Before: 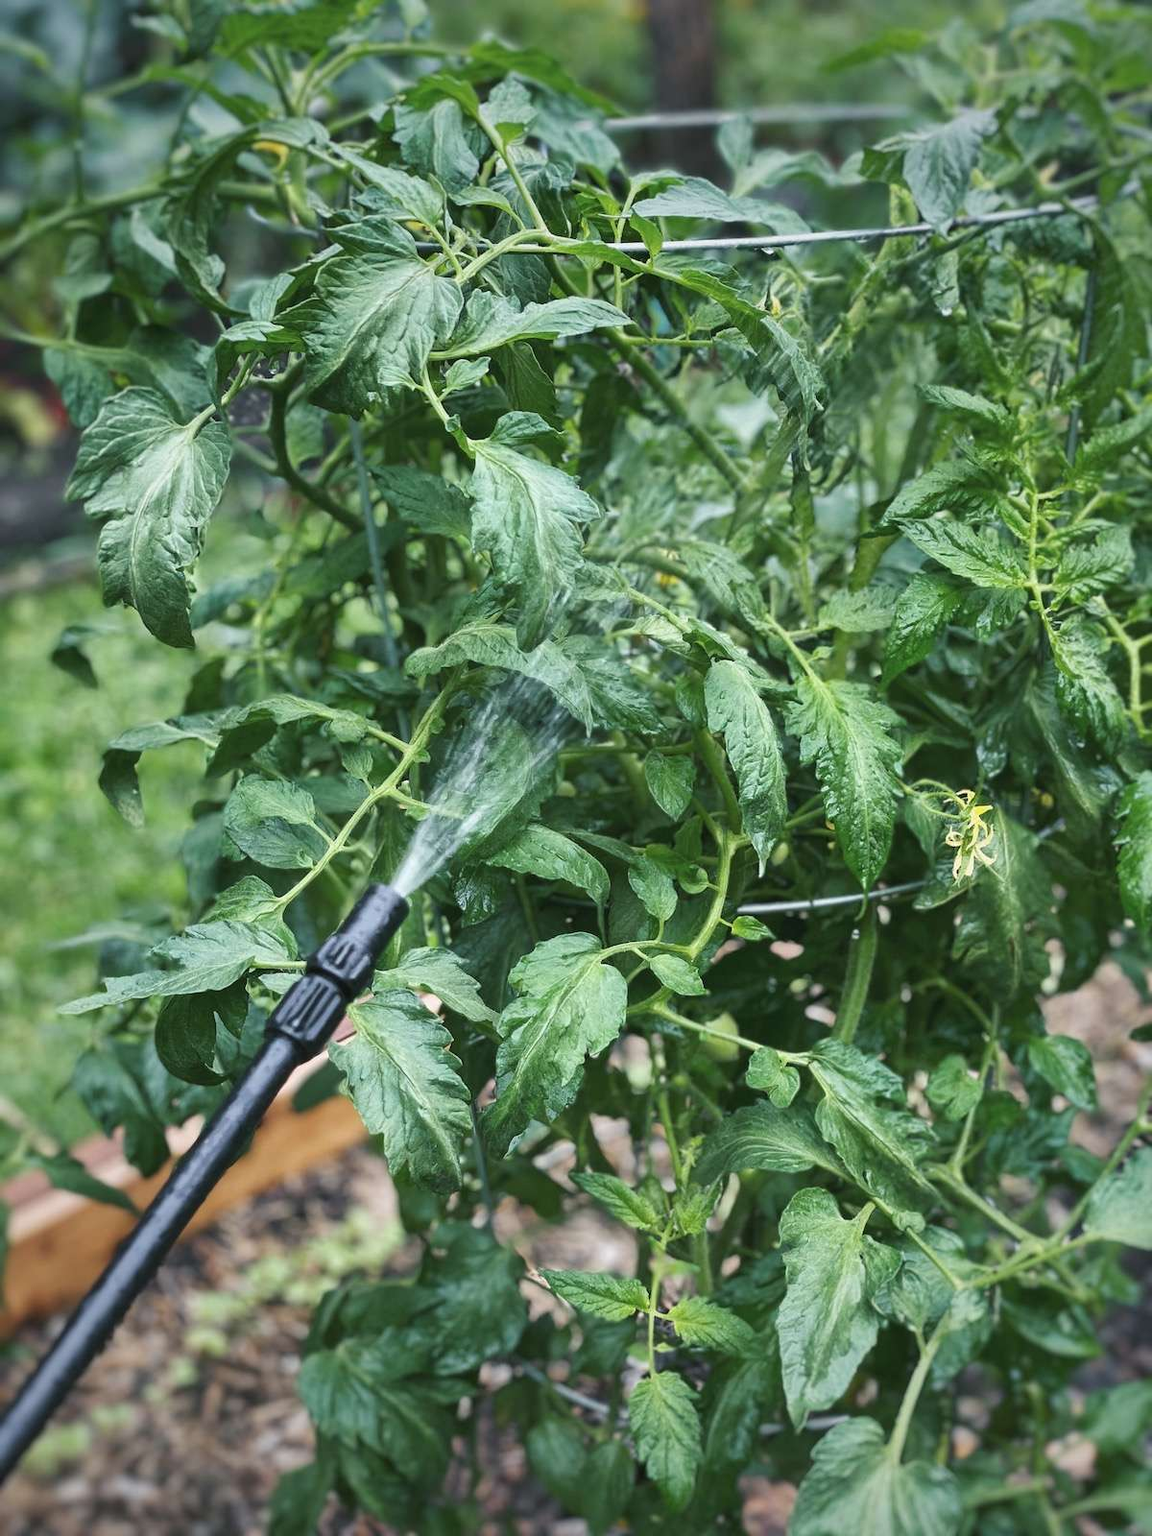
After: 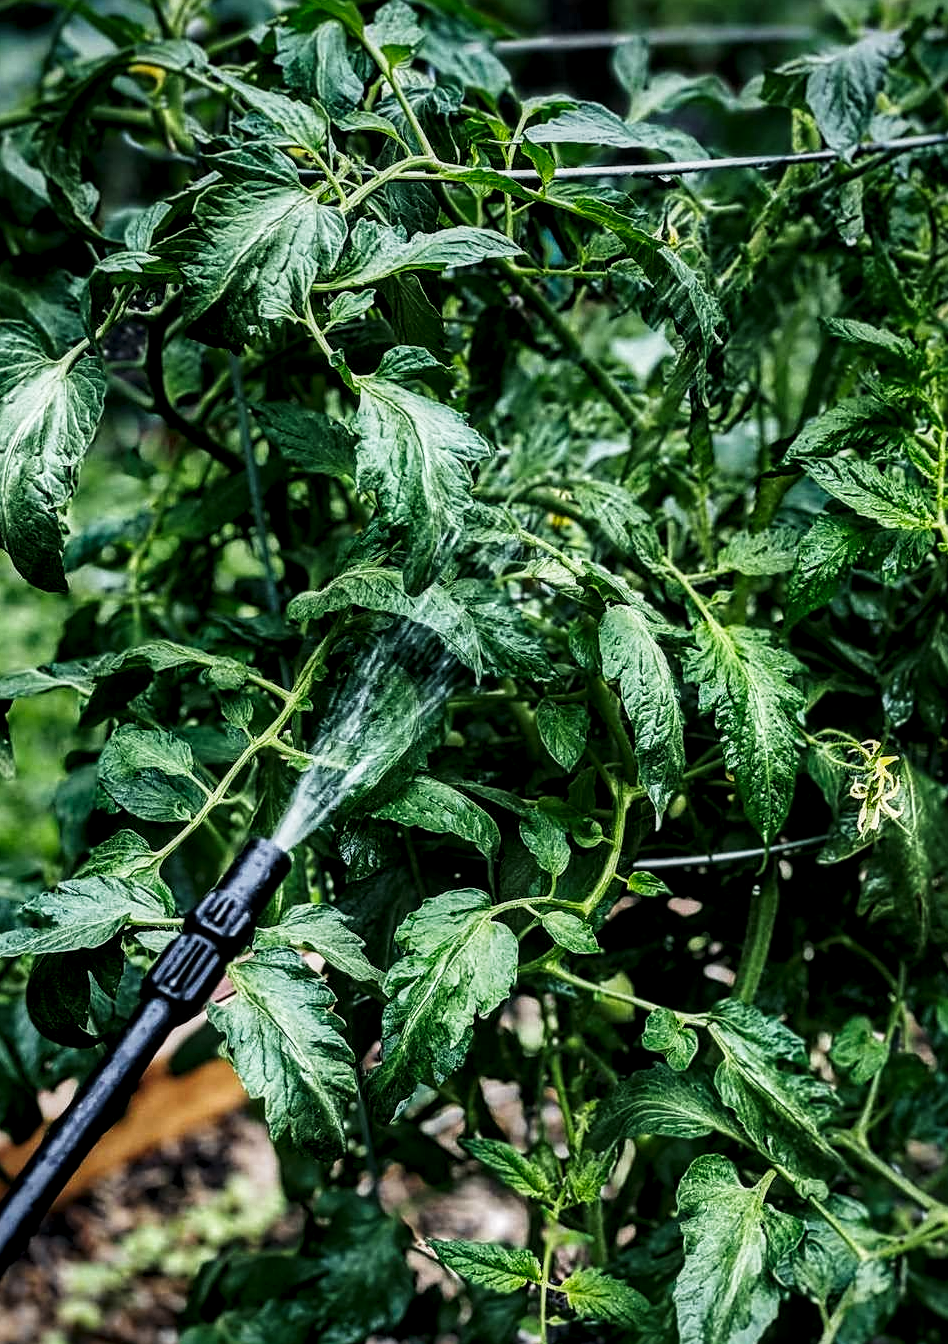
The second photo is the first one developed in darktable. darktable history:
crop: left 11.321%, top 5.23%, right 9.604%, bottom 10.724%
local contrast: detail 160%
tone curve: curves: ch0 [(0, 0) (0.266, 0.247) (0.741, 0.751) (1, 1)], preserve colors none
tone equalizer: -8 EV -1.97 EV, -7 EV -1.99 EV, -6 EV -1.96 EV, -5 EV -1.98 EV, -4 EV -2 EV, -3 EV -1.98 EV, -2 EV -2 EV, -1 EV -1.6 EV, +0 EV -1.99 EV, mask exposure compensation -0.501 EV
base curve: curves: ch0 [(0, 0) (0.007, 0.004) (0.027, 0.03) (0.046, 0.07) (0.207, 0.54) (0.442, 0.872) (0.673, 0.972) (1, 1)], preserve colors none
sharpen: amount 0.491
